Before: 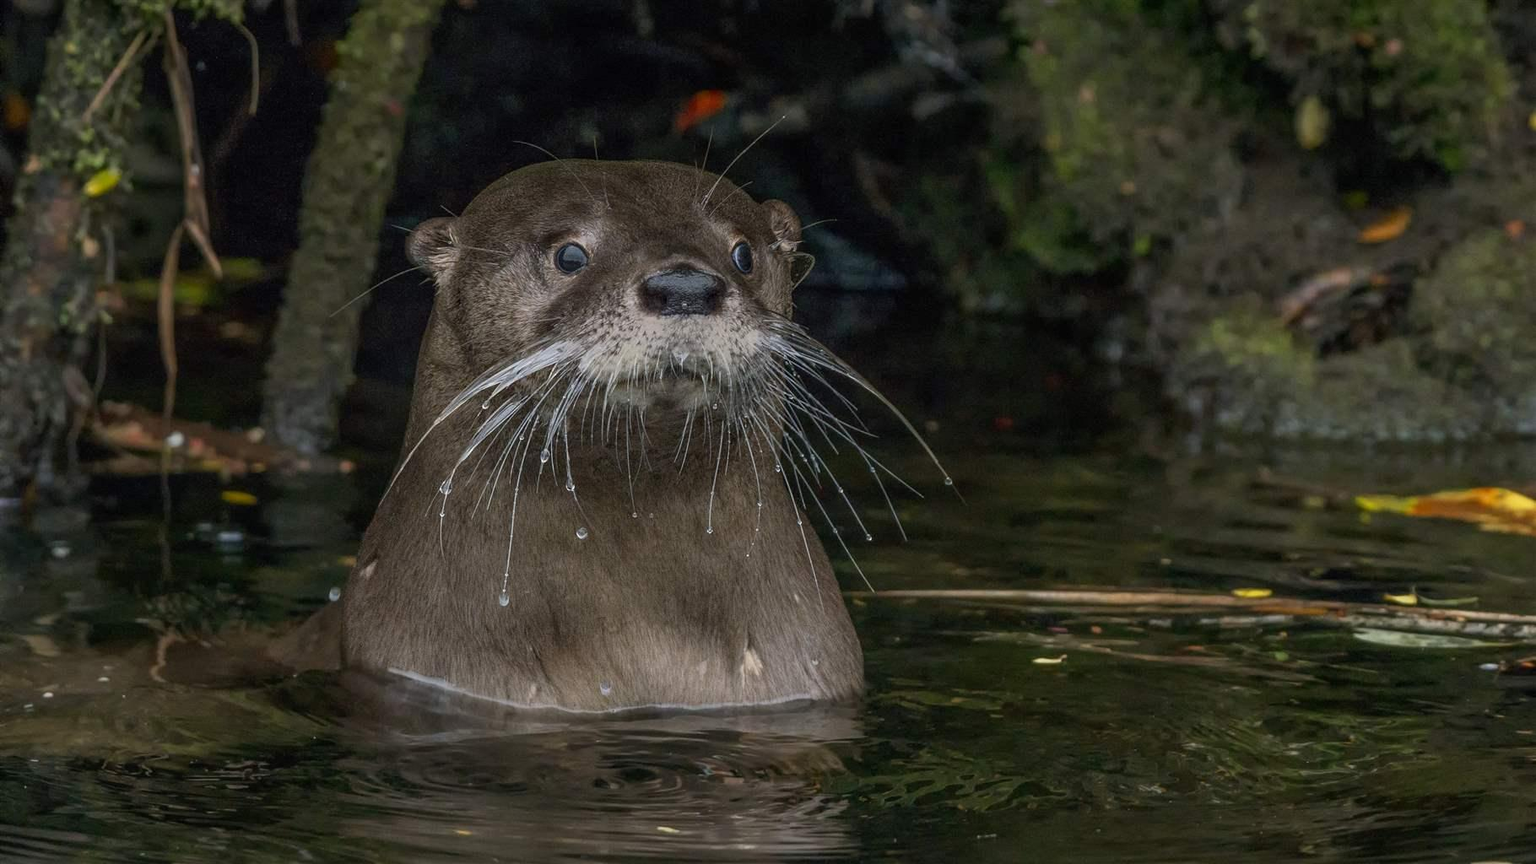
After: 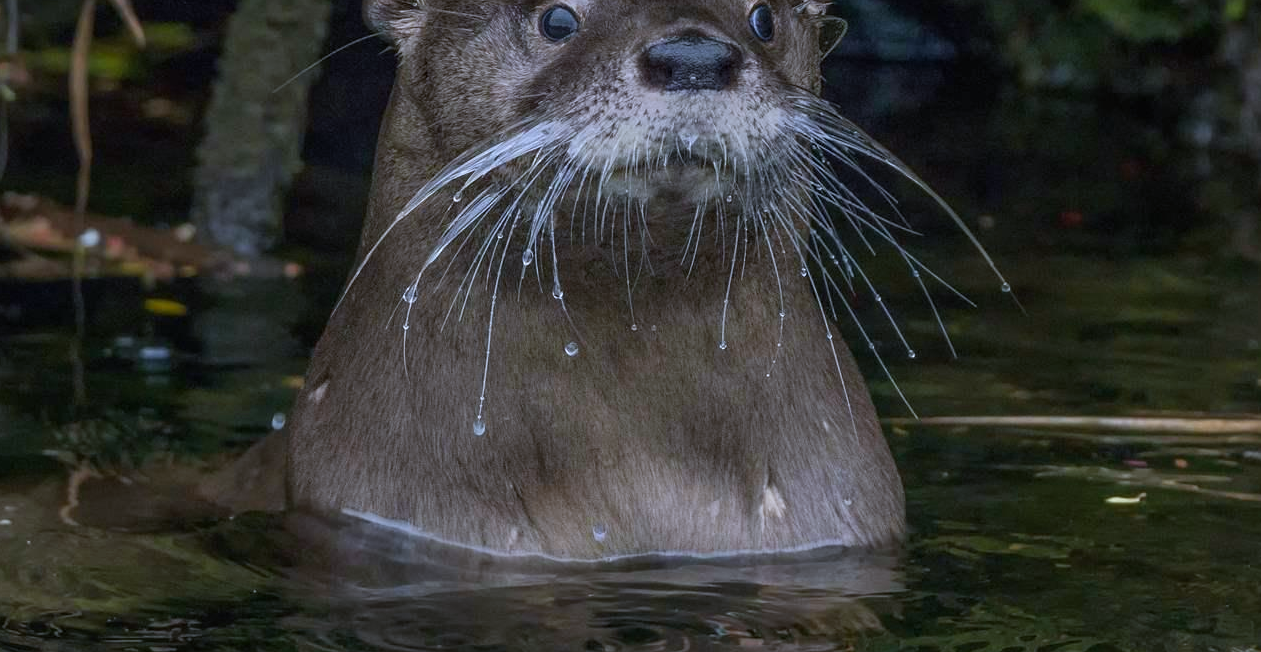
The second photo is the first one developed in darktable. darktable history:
white balance: red 0.948, green 1.02, blue 1.176
velvia: strength 15%
crop: left 6.488%, top 27.668%, right 24.183%, bottom 8.656%
exposure: compensate highlight preservation false
